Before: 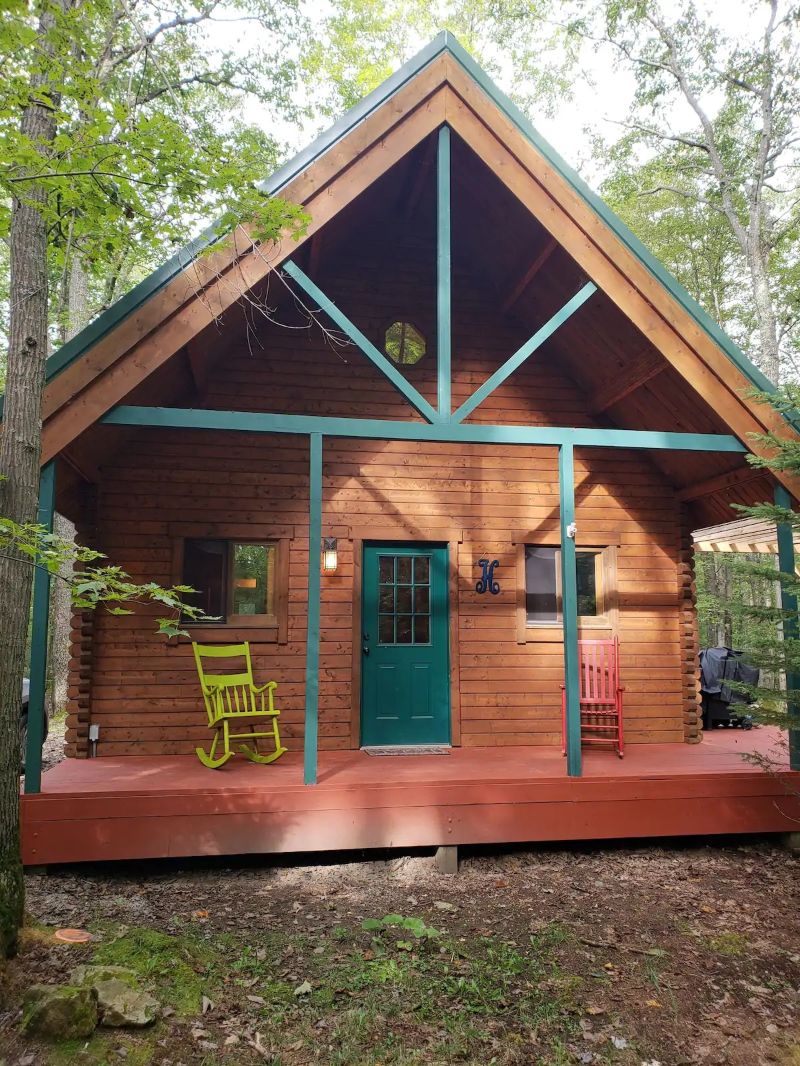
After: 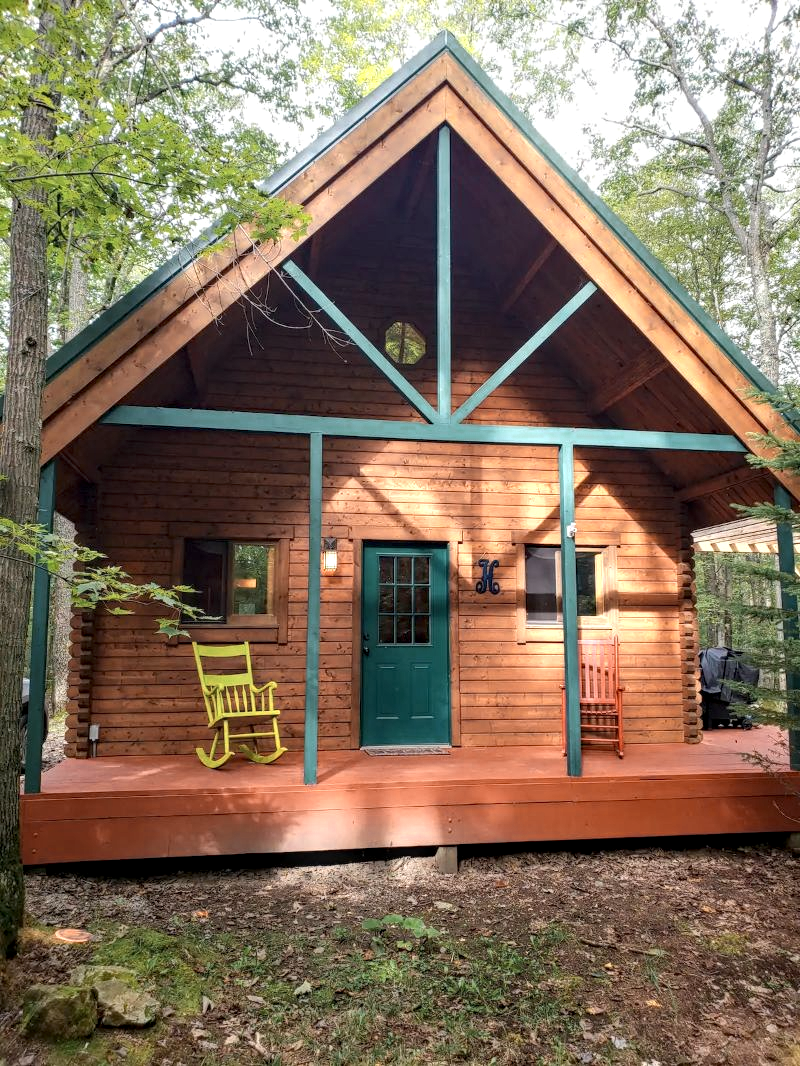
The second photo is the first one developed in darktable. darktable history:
haze removal: compatibility mode true, adaptive false
color zones: curves: ch0 [(0.018, 0.548) (0.197, 0.654) (0.425, 0.447) (0.605, 0.658) (0.732, 0.579)]; ch1 [(0.105, 0.531) (0.224, 0.531) (0.386, 0.39) (0.618, 0.456) (0.732, 0.456) (0.956, 0.421)]; ch2 [(0.039, 0.583) (0.215, 0.465) (0.399, 0.544) (0.465, 0.548) (0.614, 0.447) (0.724, 0.43) (0.882, 0.623) (0.956, 0.632)]
local contrast: detail 130%
